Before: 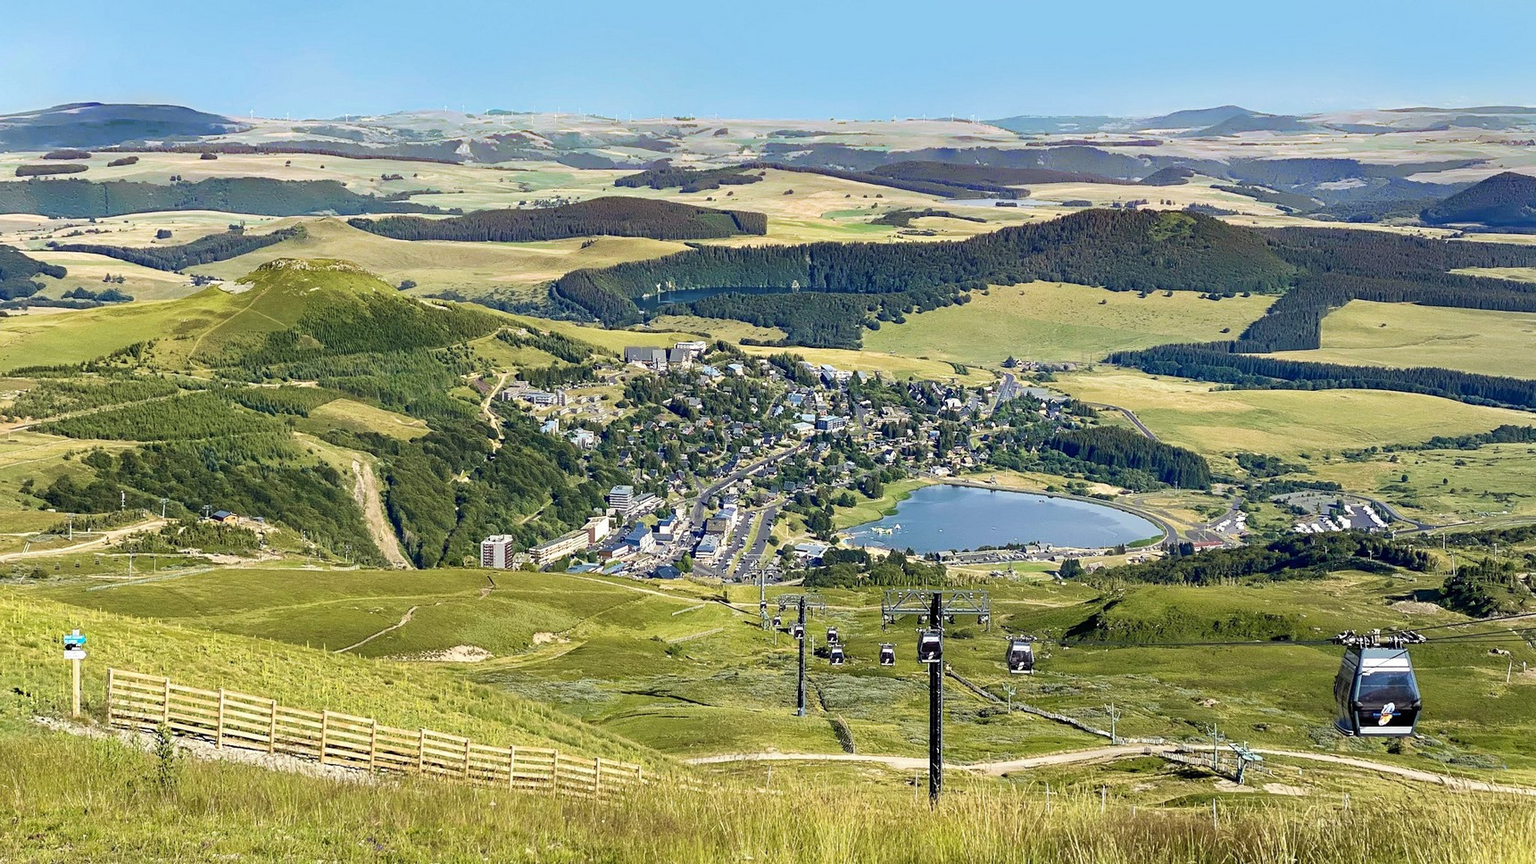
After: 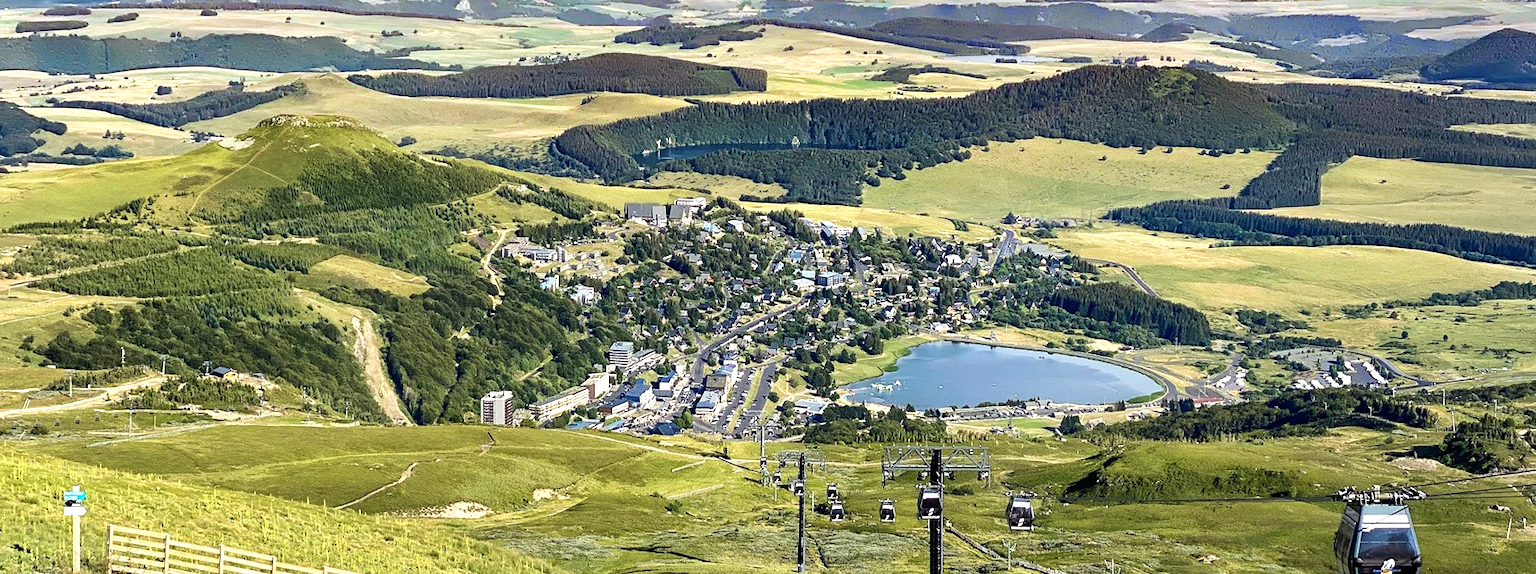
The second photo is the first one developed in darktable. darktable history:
tone equalizer: -8 EV -0.417 EV, -7 EV -0.389 EV, -6 EV -0.333 EV, -5 EV -0.222 EV, -3 EV 0.222 EV, -2 EV 0.333 EV, -1 EV 0.389 EV, +0 EV 0.417 EV, edges refinement/feathering 500, mask exposure compensation -1.25 EV, preserve details no
crop: top 16.727%, bottom 16.727%
